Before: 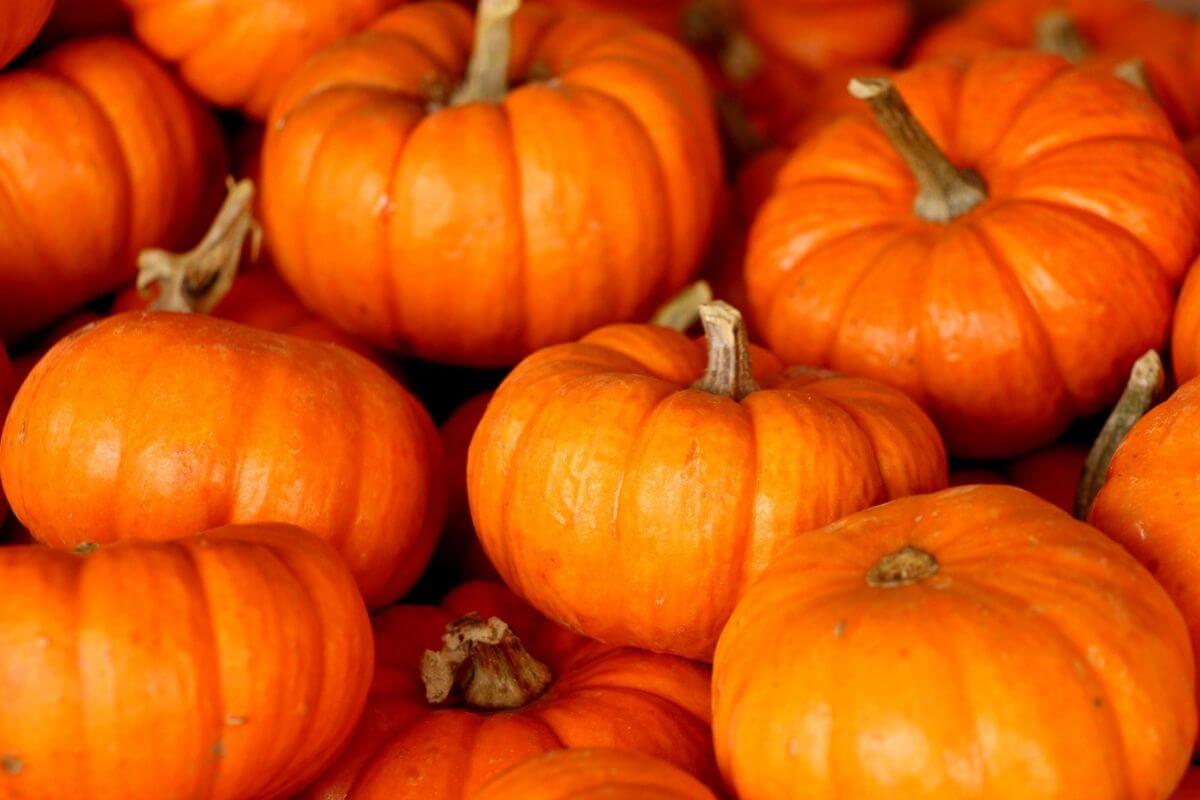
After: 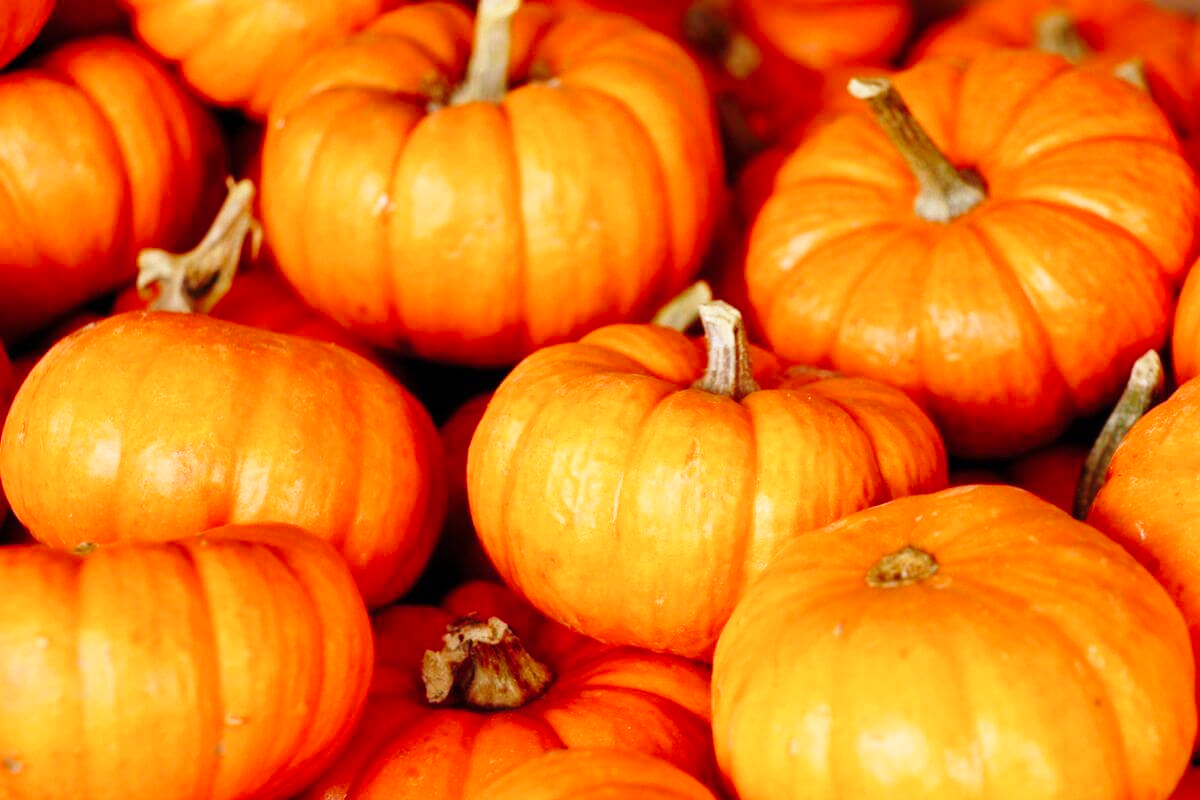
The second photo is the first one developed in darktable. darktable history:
color calibration: x 0.37, y 0.382, temperature 4315.35 K
base curve: curves: ch0 [(0, 0) (0.028, 0.03) (0.121, 0.232) (0.46, 0.748) (0.859, 0.968) (1, 1)], preserve colors none
